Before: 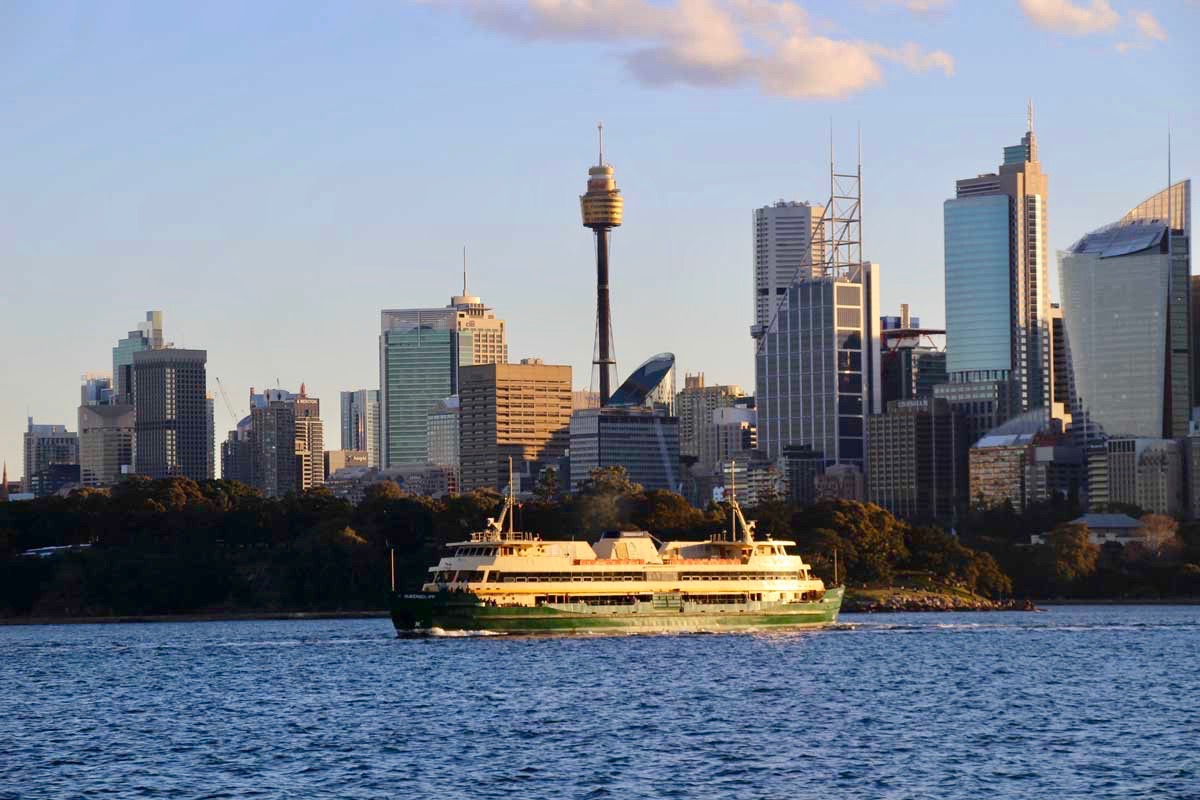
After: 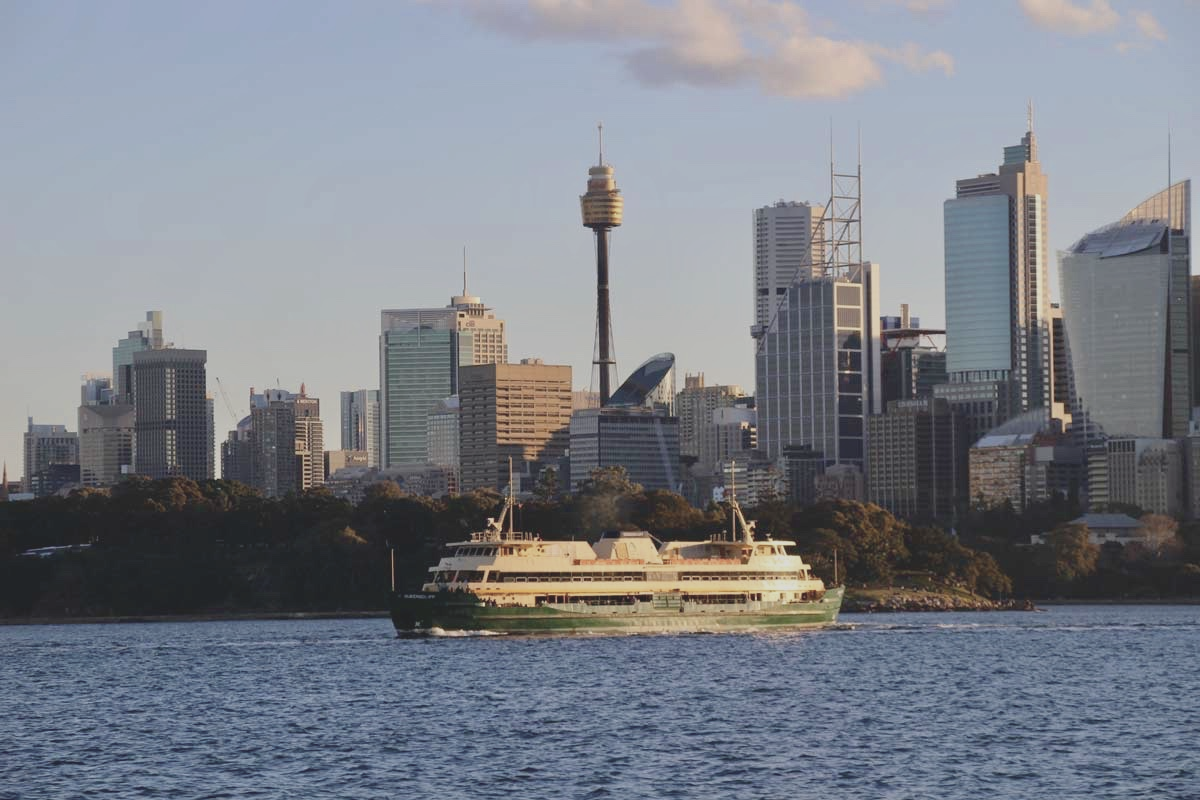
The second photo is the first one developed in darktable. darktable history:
contrast brightness saturation: contrast -0.251, saturation -0.435
